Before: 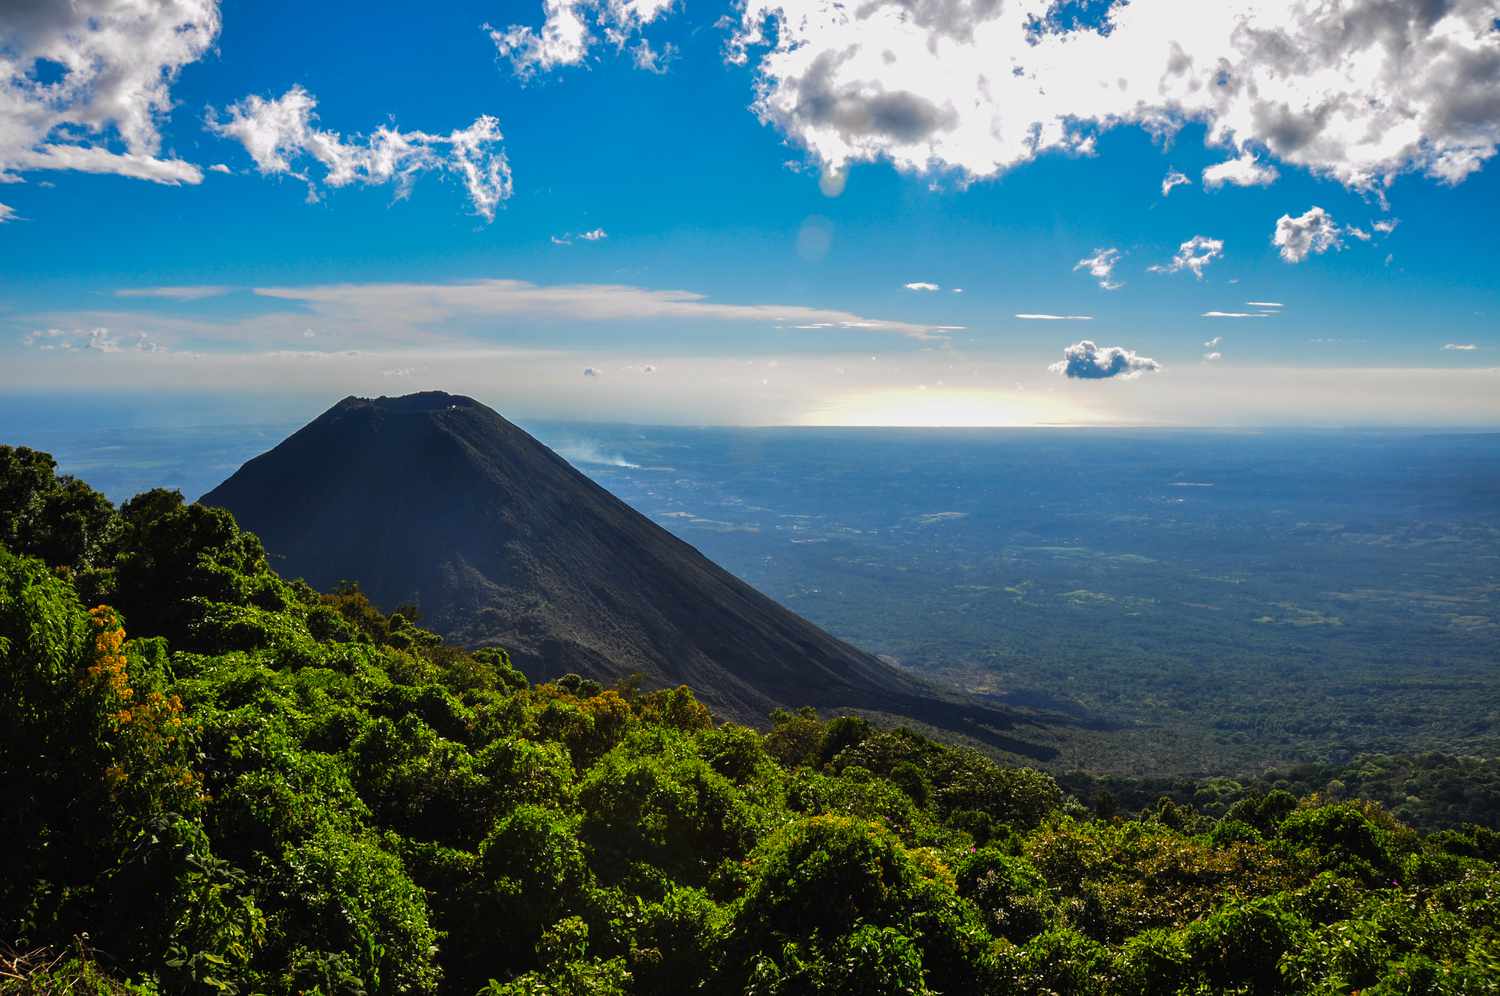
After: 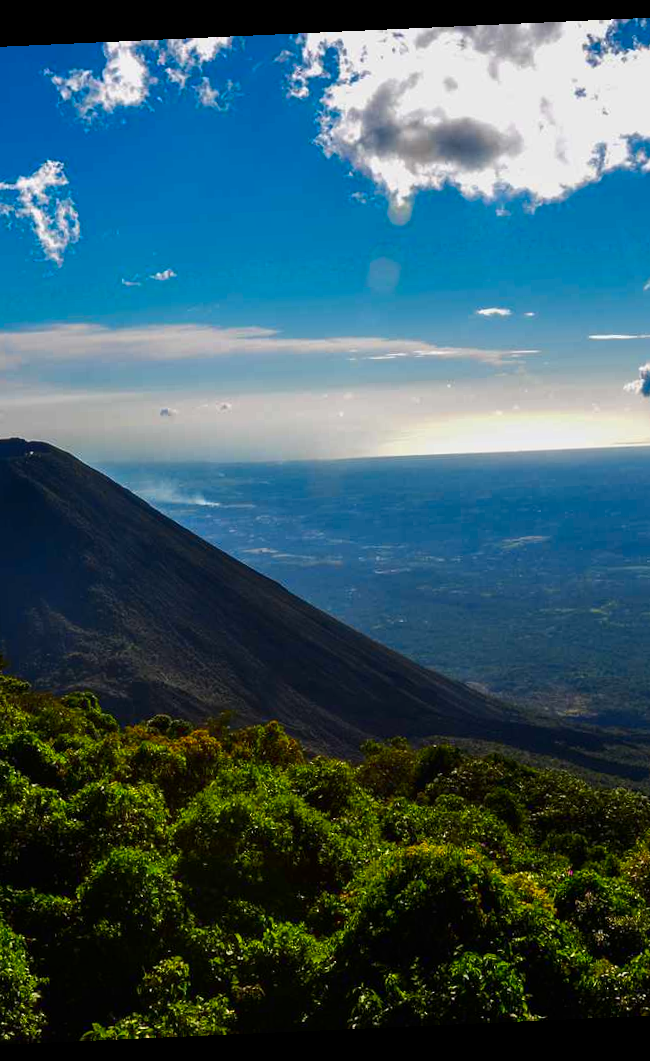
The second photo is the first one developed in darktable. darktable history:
rotate and perspective: rotation -2.56°, automatic cropping off
crop: left 28.583%, right 29.231%
contrast brightness saturation: contrast 0.07, brightness -0.14, saturation 0.11
